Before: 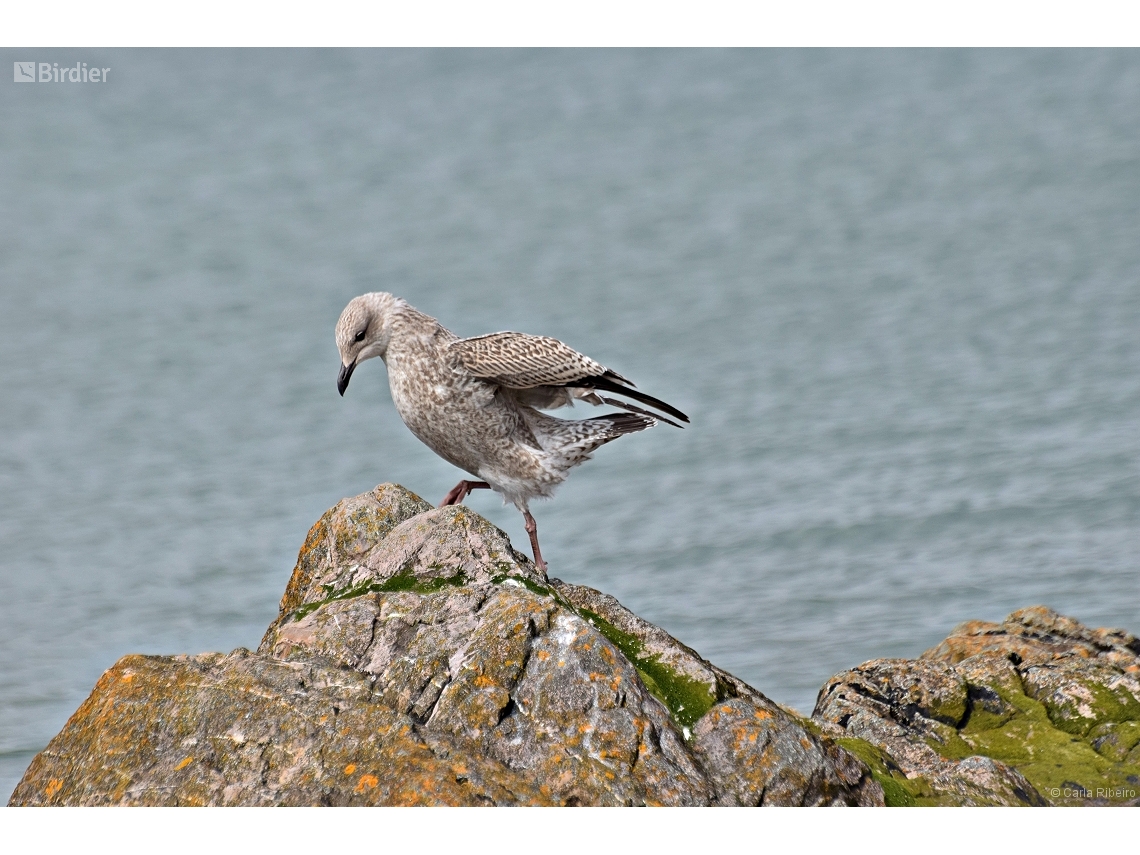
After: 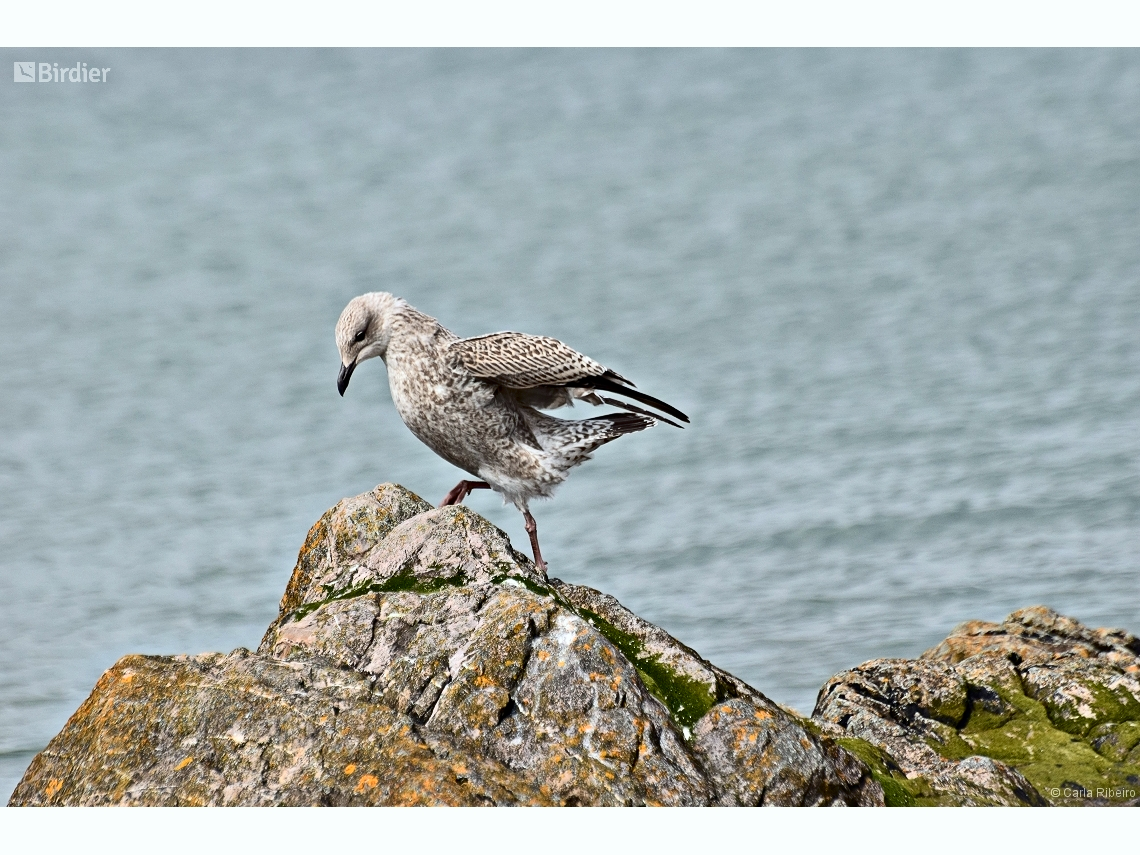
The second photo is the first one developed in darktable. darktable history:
white balance: red 0.978, blue 0.999
contrast brightness saturation: contrast 0.28
exposure: exposure -0.041 EV, compensate highlight preservation false
